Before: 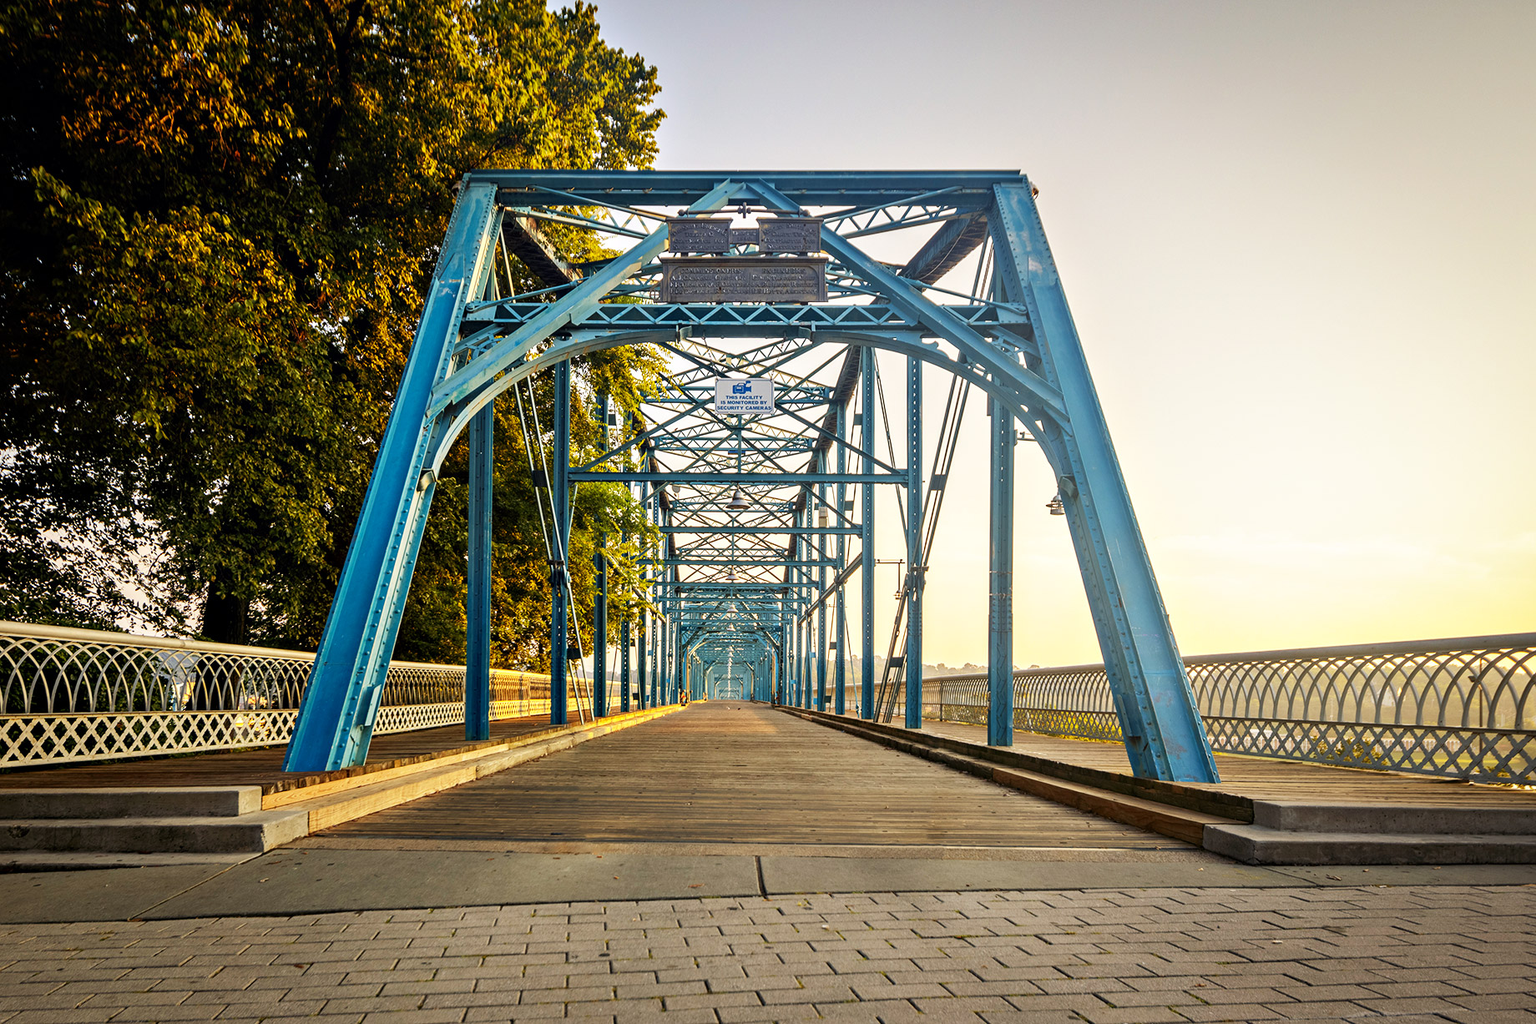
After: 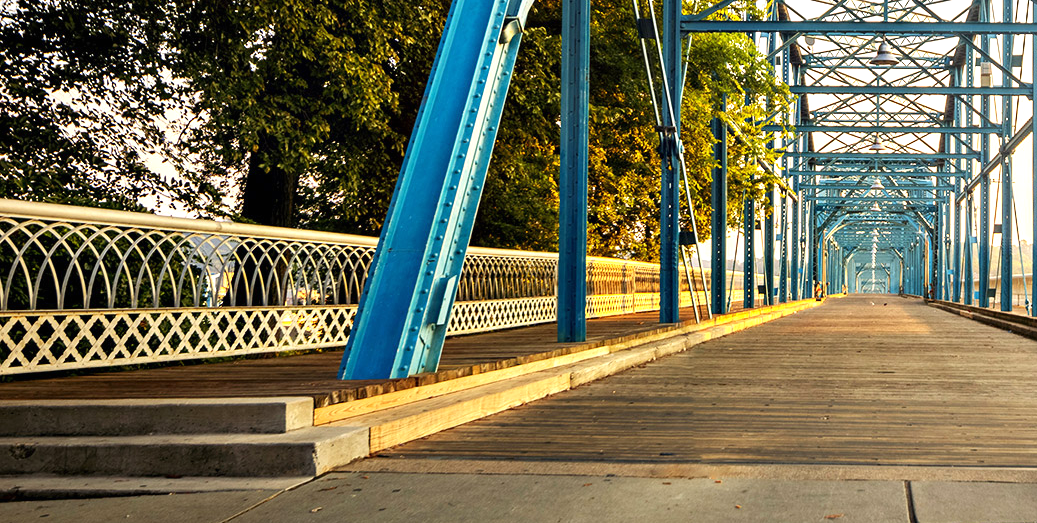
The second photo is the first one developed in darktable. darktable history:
exposure: black level correction 0, exposure 0.4 EV, compensate exposure bias true, compensate highlight preservation false
crop: top 44.483%, right 43.593%, bottom 12.892%
